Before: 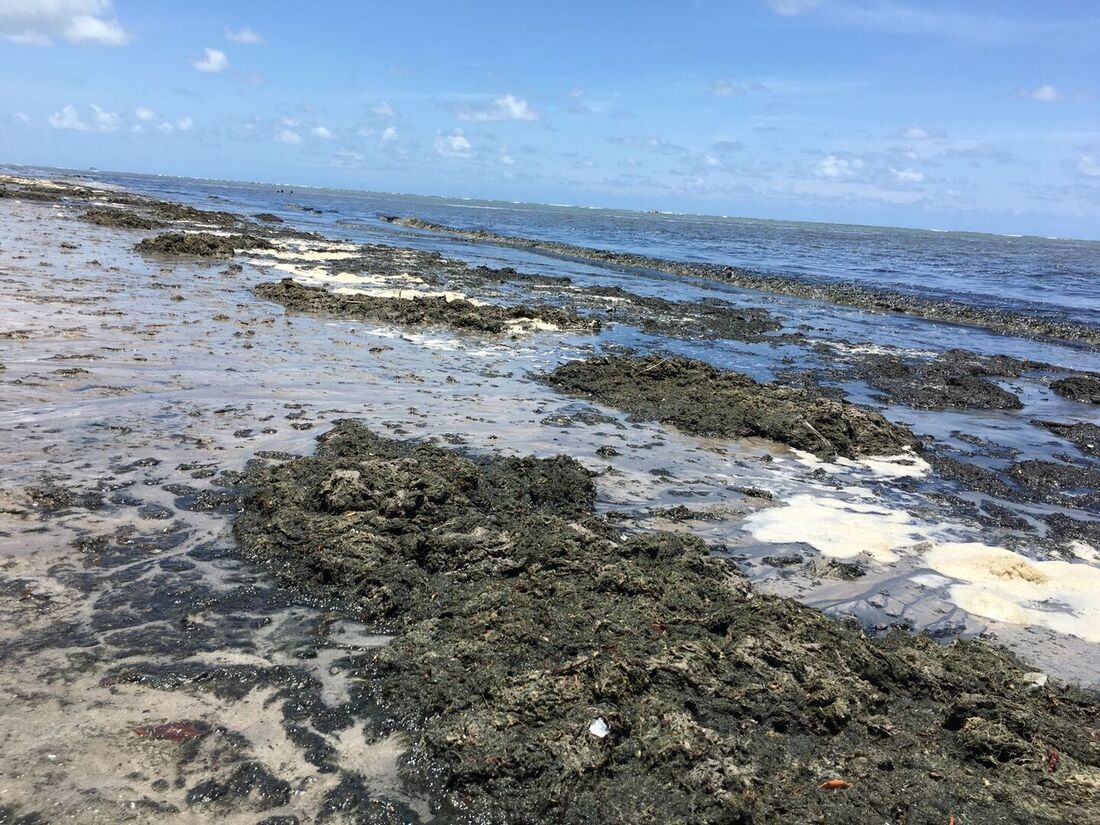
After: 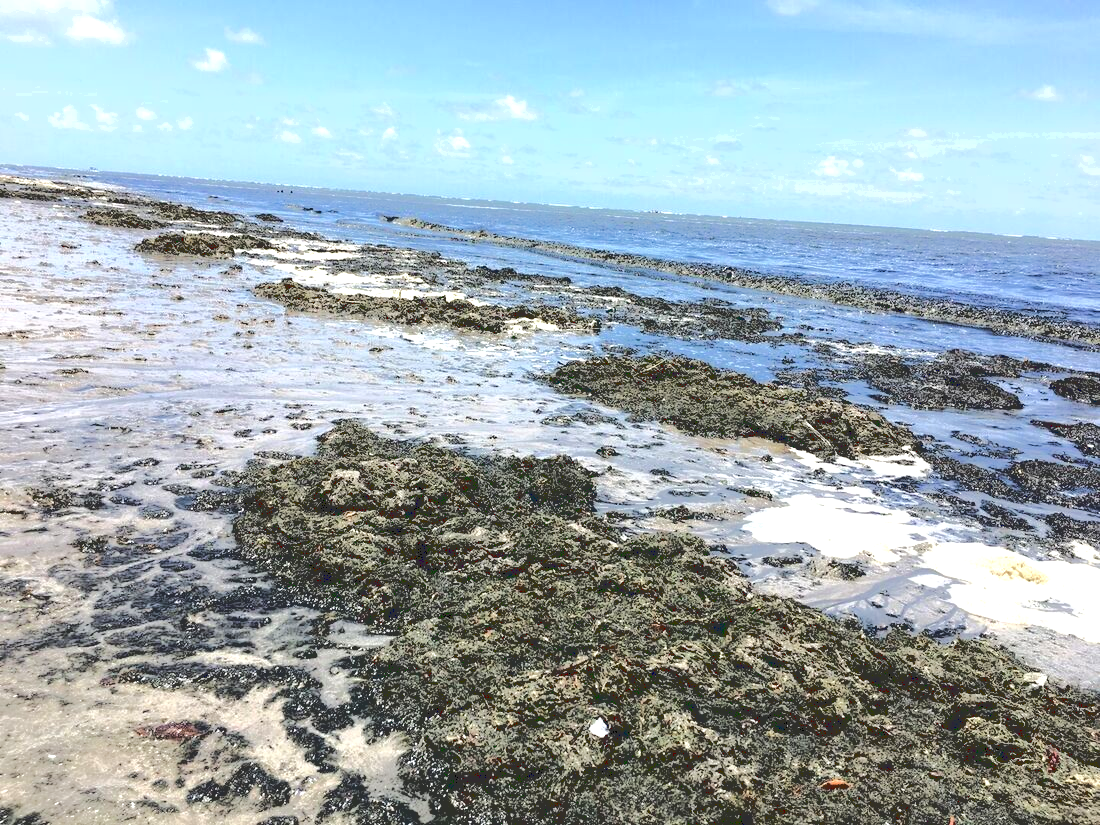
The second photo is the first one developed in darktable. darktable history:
base curve: curves: ch0 [(0.065, 0.026) (0.236, 0.358) (0.53, 0.546) (0.777, 0.841) (0.924, 0.992)], preserve colors average RGB
exposure: exposure 0.6 EV, compensate highlight preservation false
